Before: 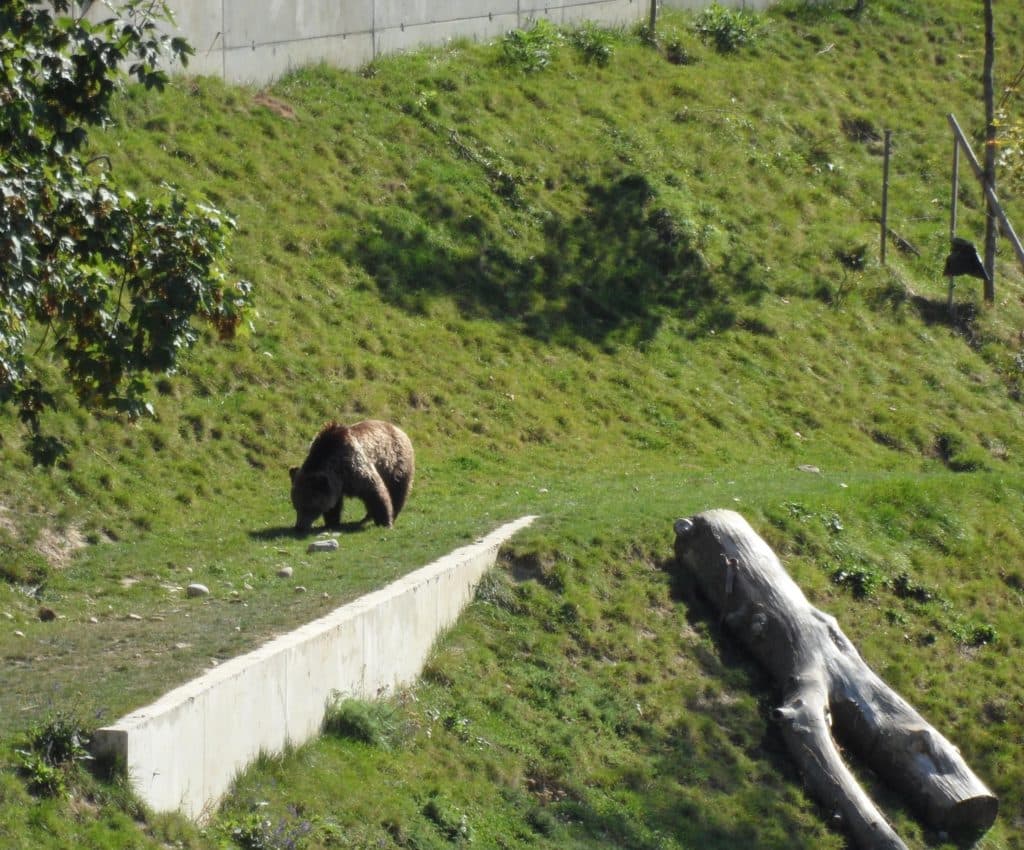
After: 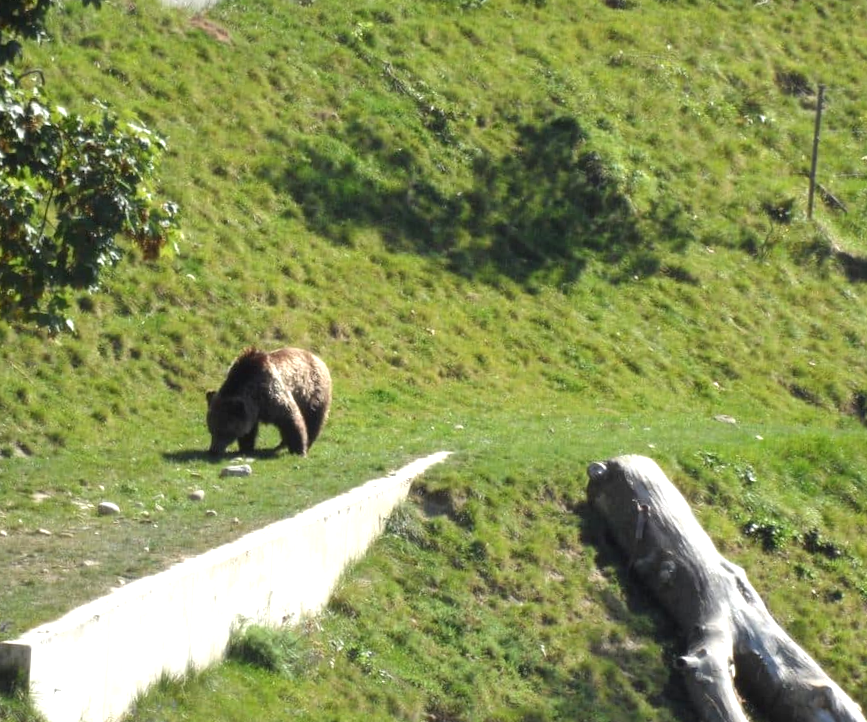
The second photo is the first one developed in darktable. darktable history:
tone equalizer: on, module defaults
crop and rotate: angle -2.98°, left 5.363%, top 5.167%, right 4.686%, bottom 4.629%
exposure: exposure 0.6 EV, compensate exposure bias true, compensate highlight preservation false
